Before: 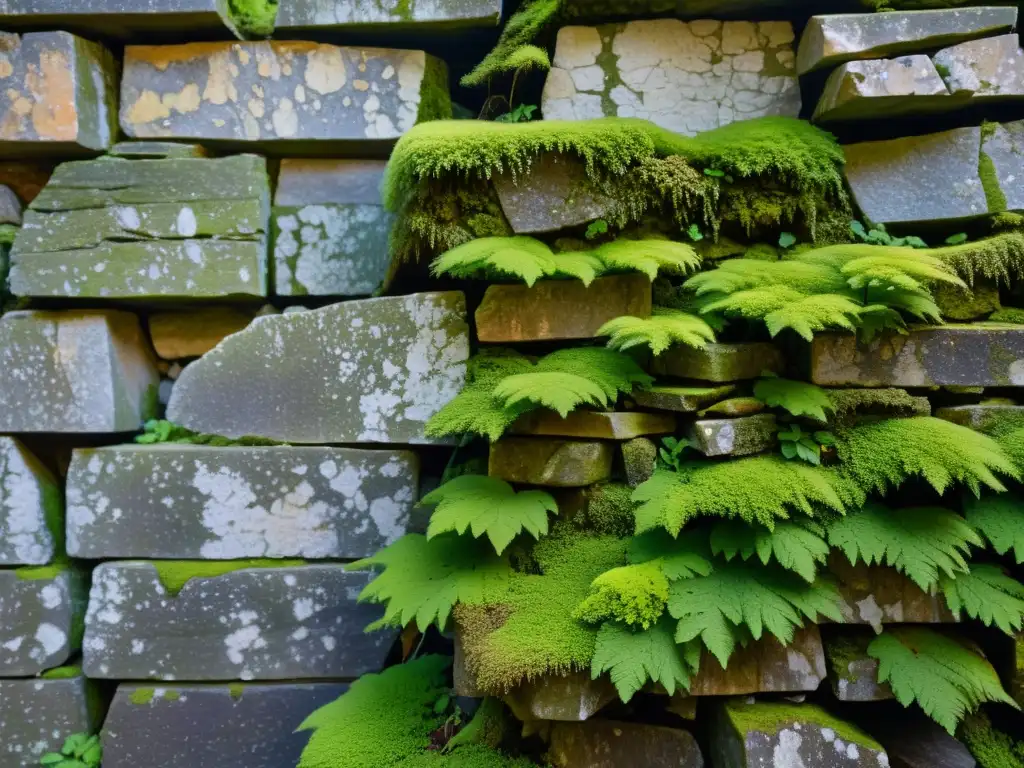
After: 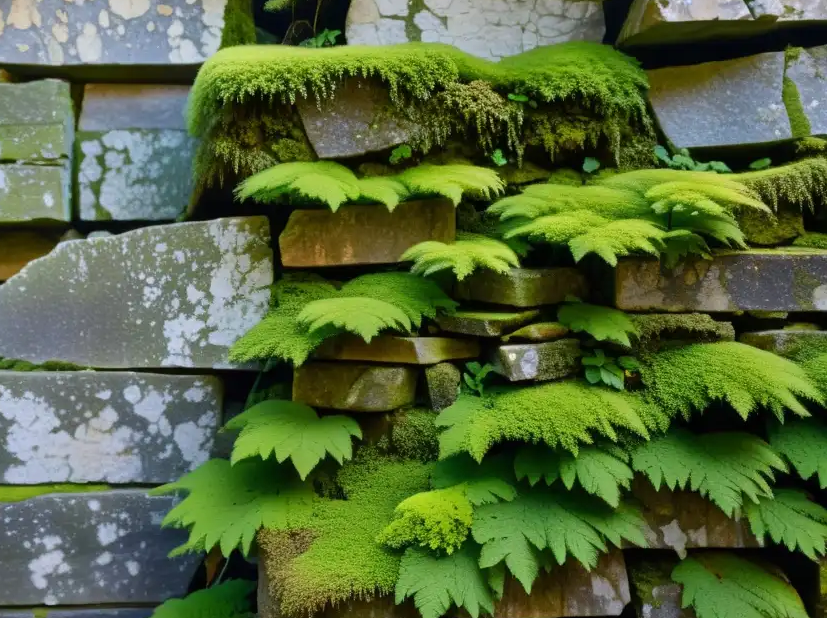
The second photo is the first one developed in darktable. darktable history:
crop: left 19.225%, top 9.77%, right 0%, bottom 9.752%
